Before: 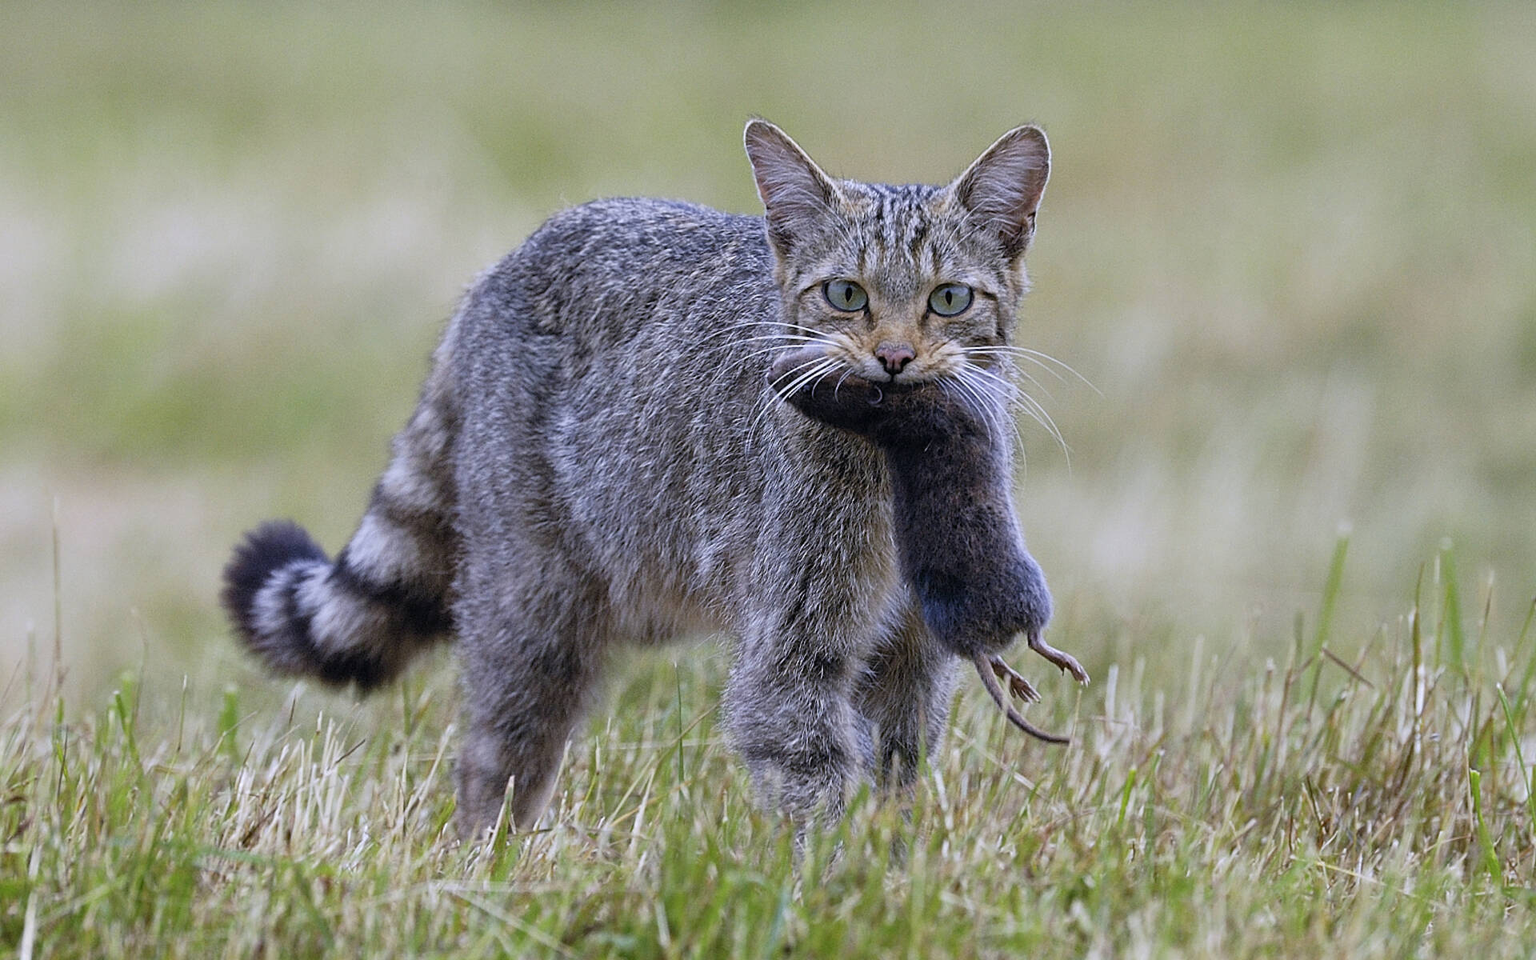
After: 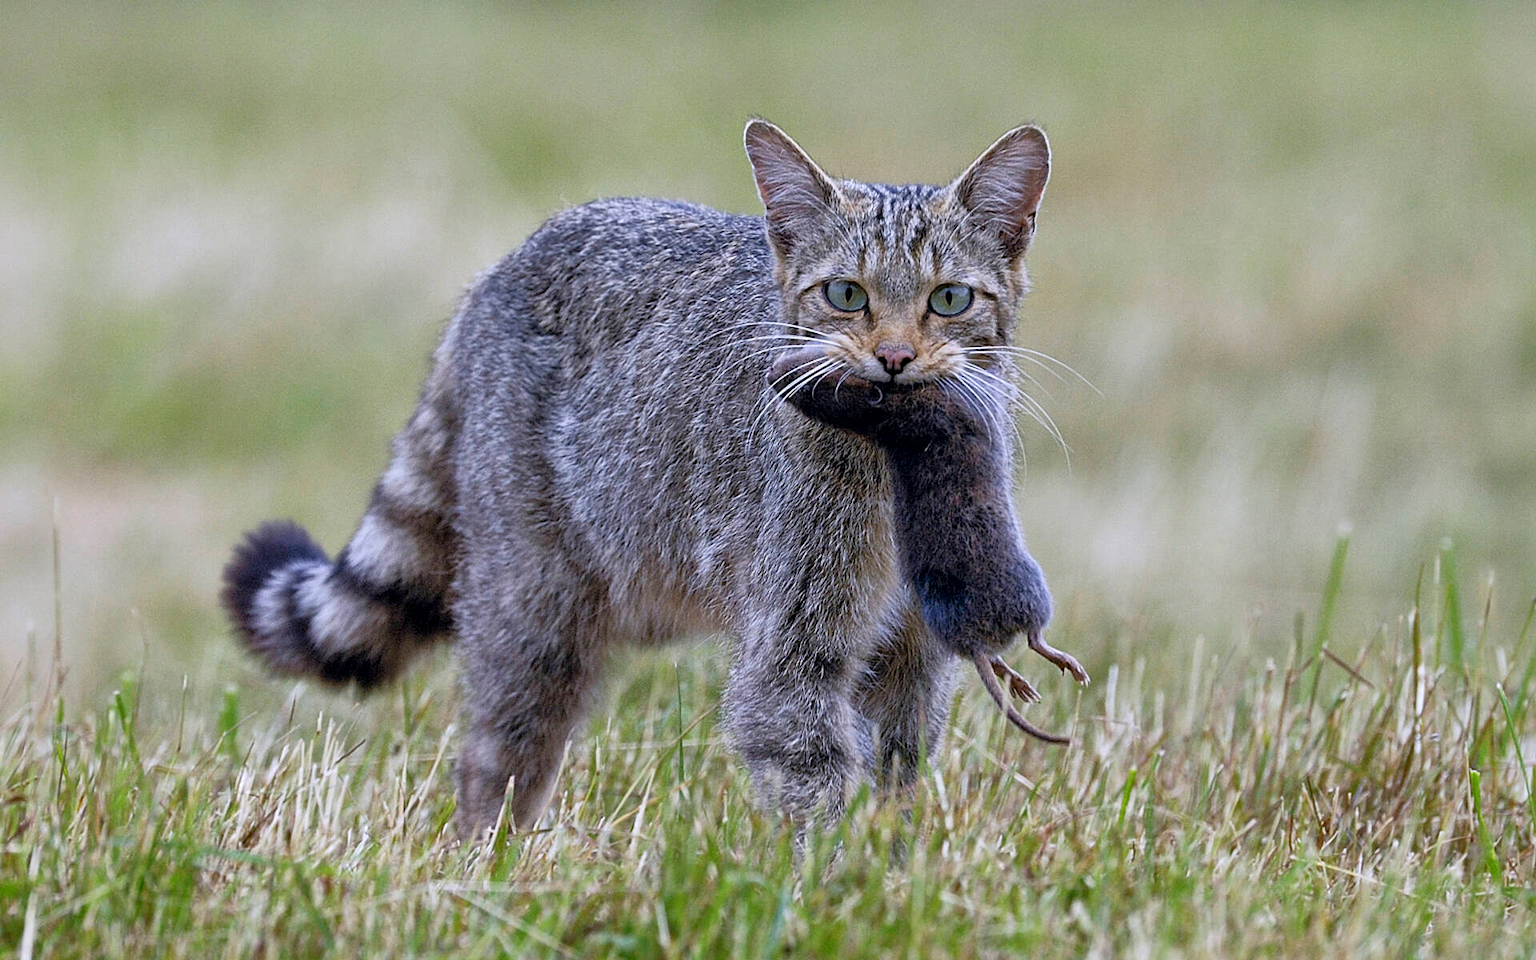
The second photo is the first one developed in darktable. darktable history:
local contrast: mode bilateral grid, contrast 20, coarseness 50, detail 130%, midtone range 0.2
rgb curve: curves: ch0 [(0, 0) (0.053, 0.068) (0.122, 0.128) (1, 1)]
